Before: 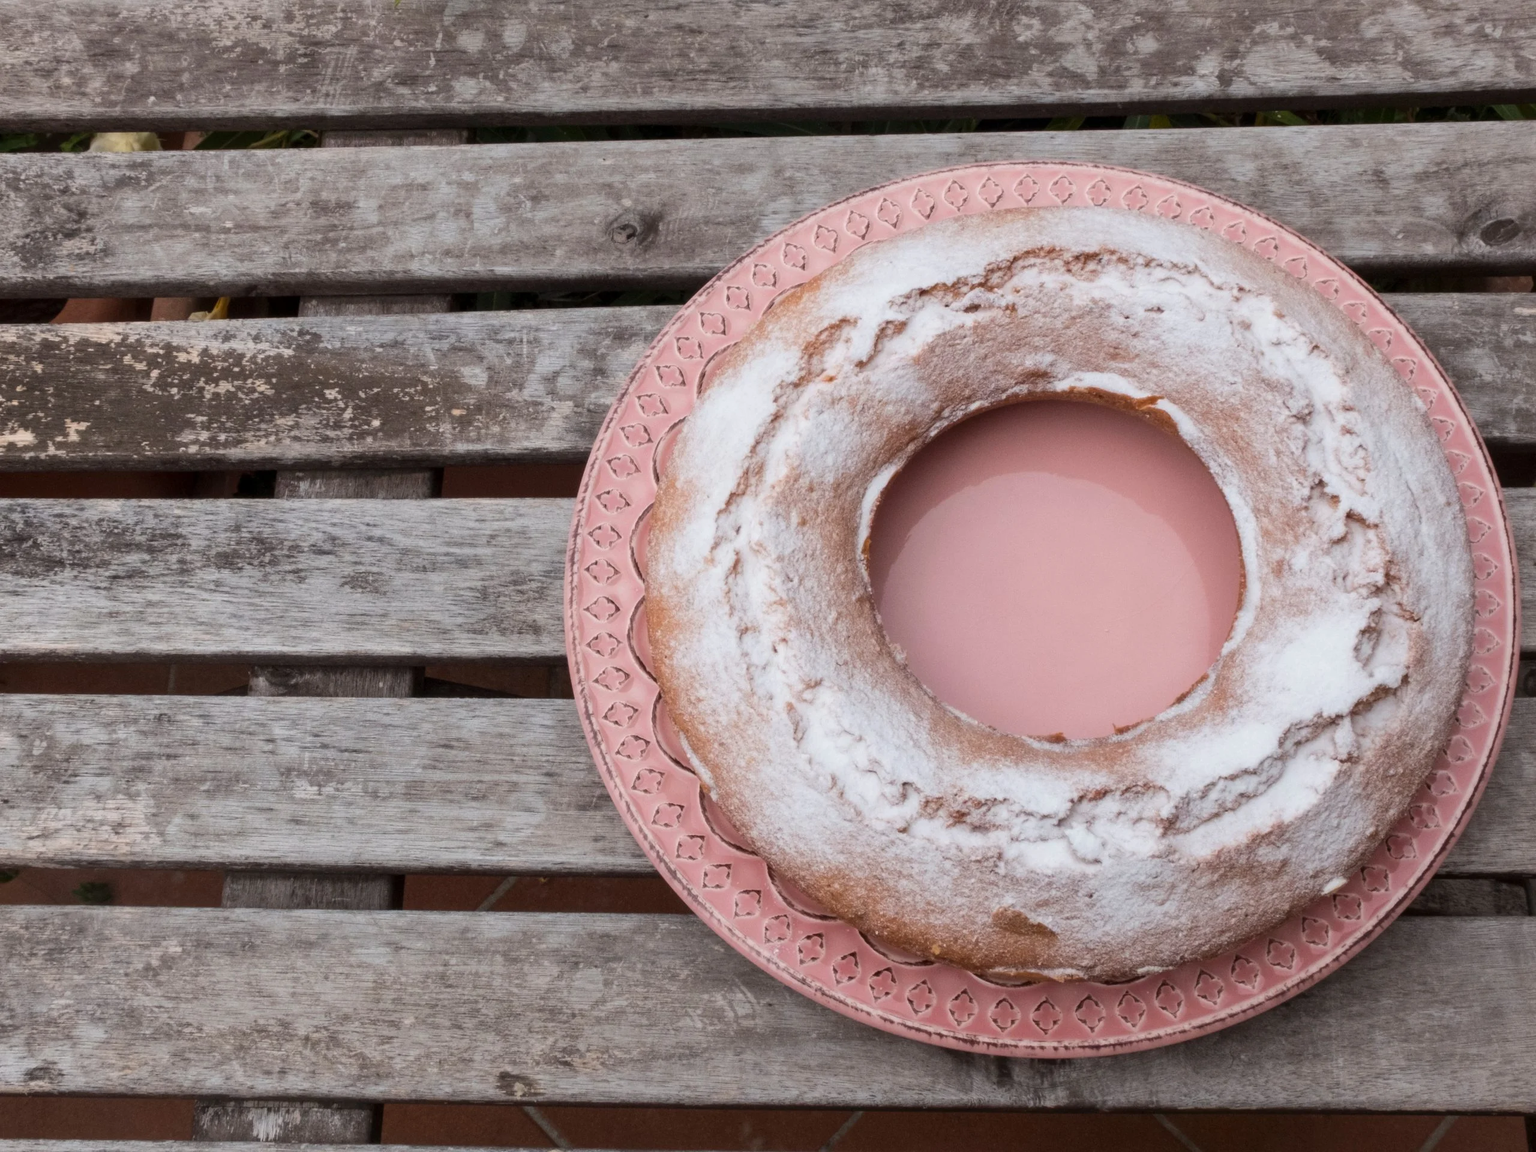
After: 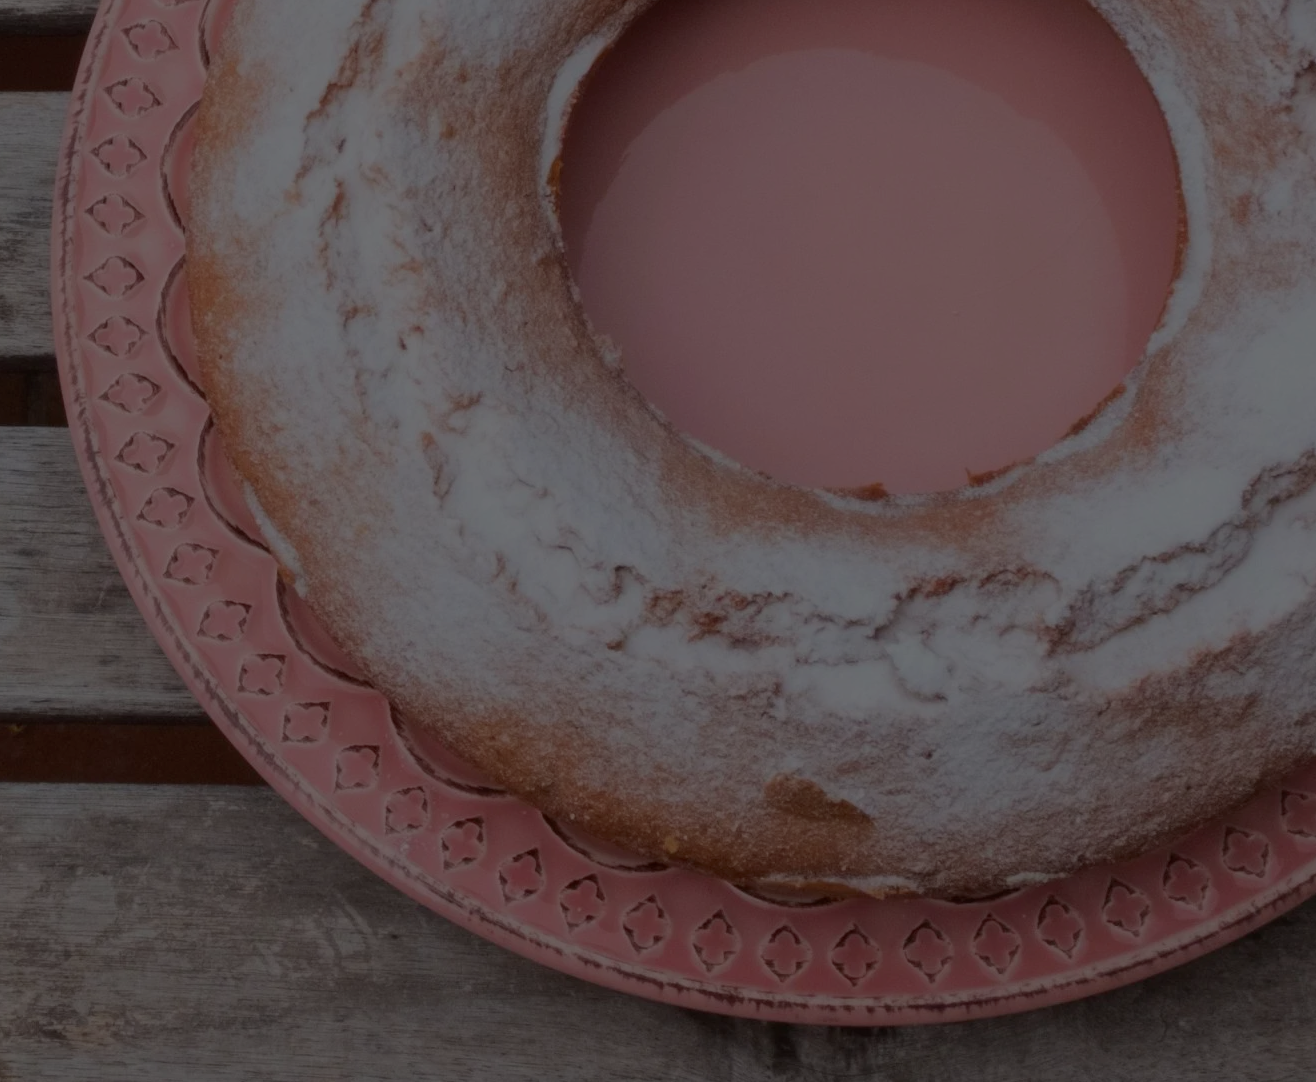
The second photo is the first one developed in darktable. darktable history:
color balance rgb: perceptual saturation grading › global saturation 0.073%, perceptual brilliance grading › global brilliance -47.624%, contrast -9.374%
crop: left 34.751%, top 38.478%, right 13.808%, bottom 5.144%
color zones: curves: ch0 [(0, 0.425) (0.143, 0.422) (0.286, 0.42) (0.429, 0.419) (0.571, 0.419) (0.714, 0.42) (0.857, 0.422) (1, 0.425)]; ch1 [(0, 0.666) (0.143, 0.669) (0.286, 0.671) (0.429, 0.67) (0.571, 0.67) (0.714, 0.67) (0.857, 0.67) (1, 0.666)]
